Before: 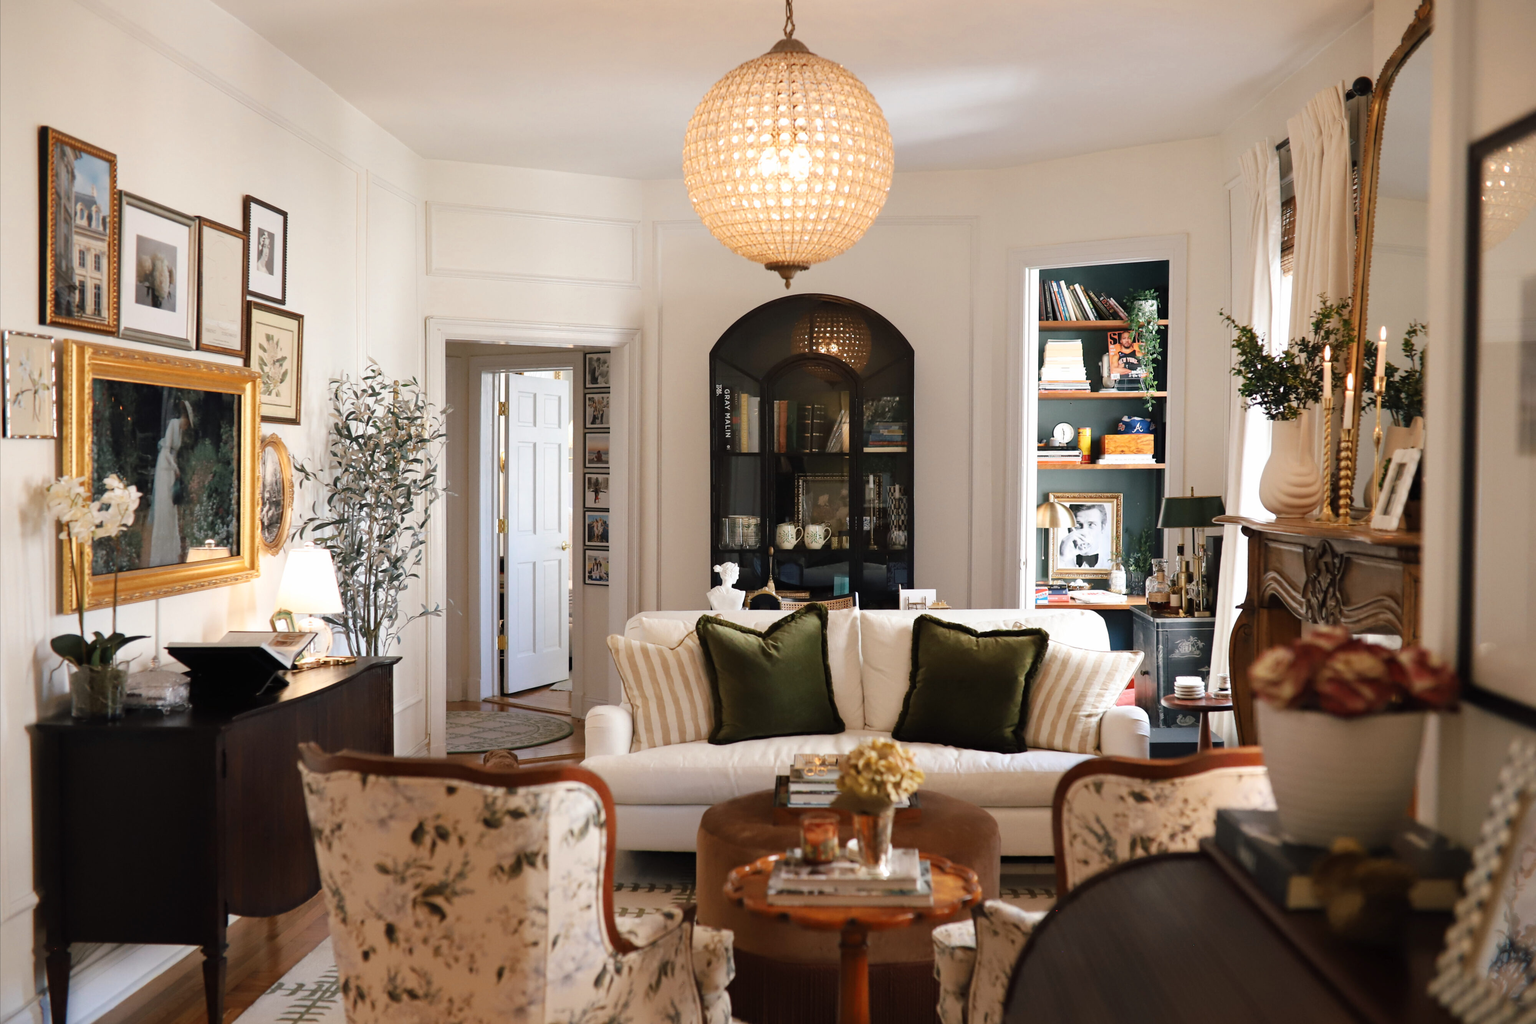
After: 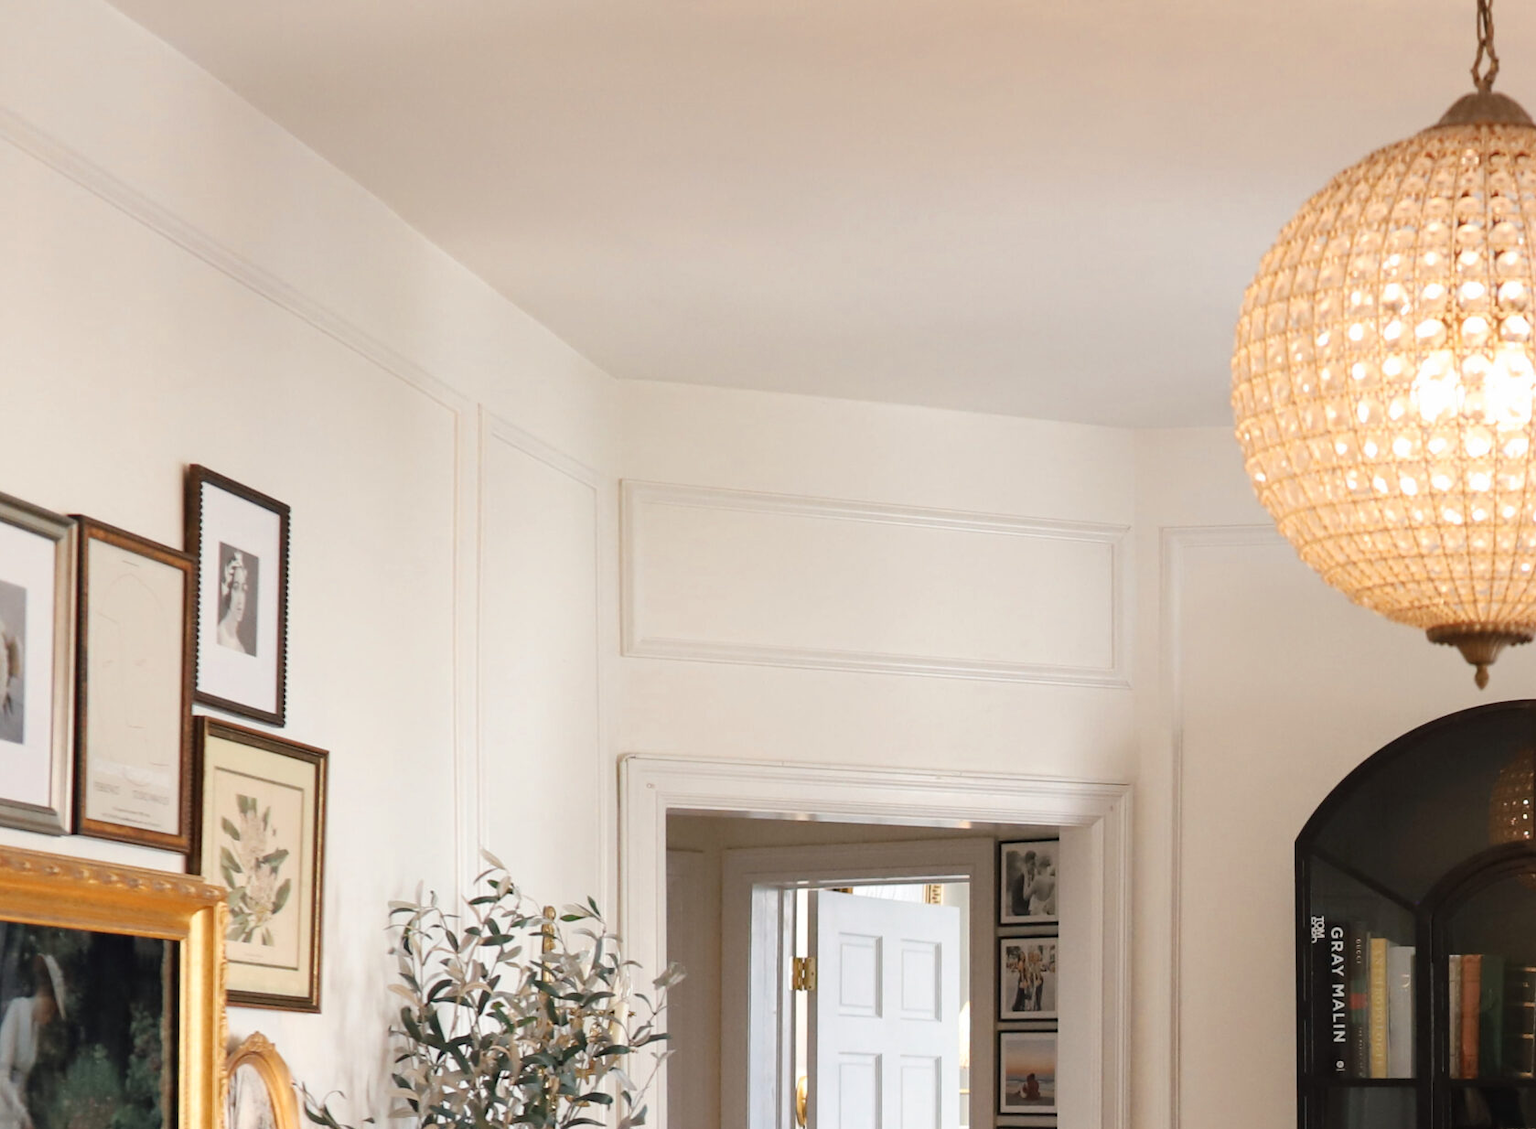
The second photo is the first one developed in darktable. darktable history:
crop and rotate: left 10.817%, top 0.062%, right 47.194%, bottom 53.626%
tone equalizer: on, module defaults
